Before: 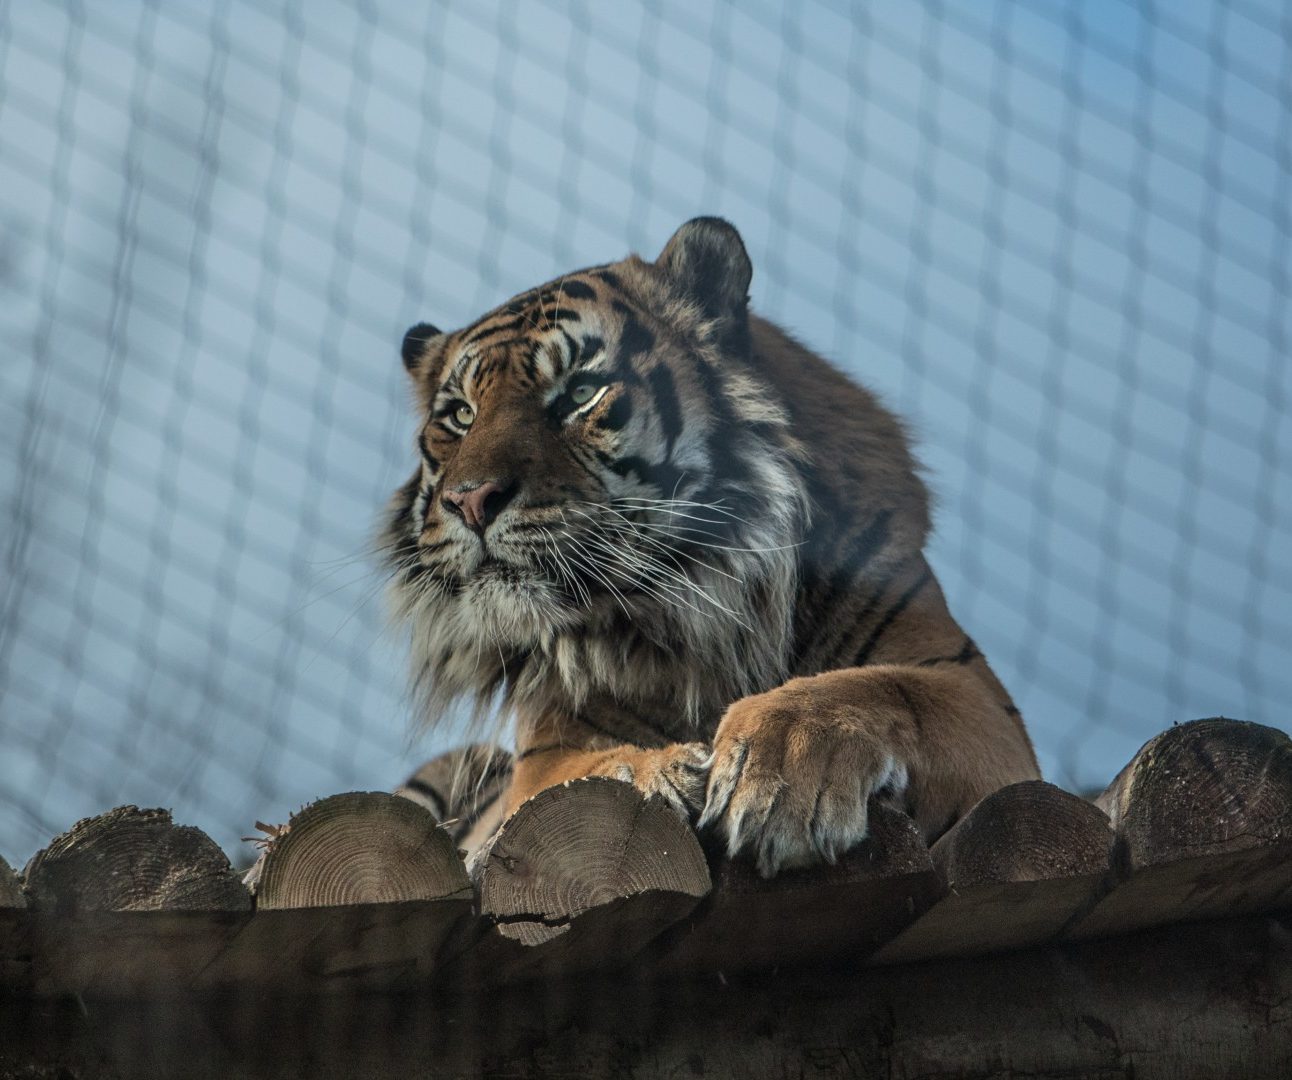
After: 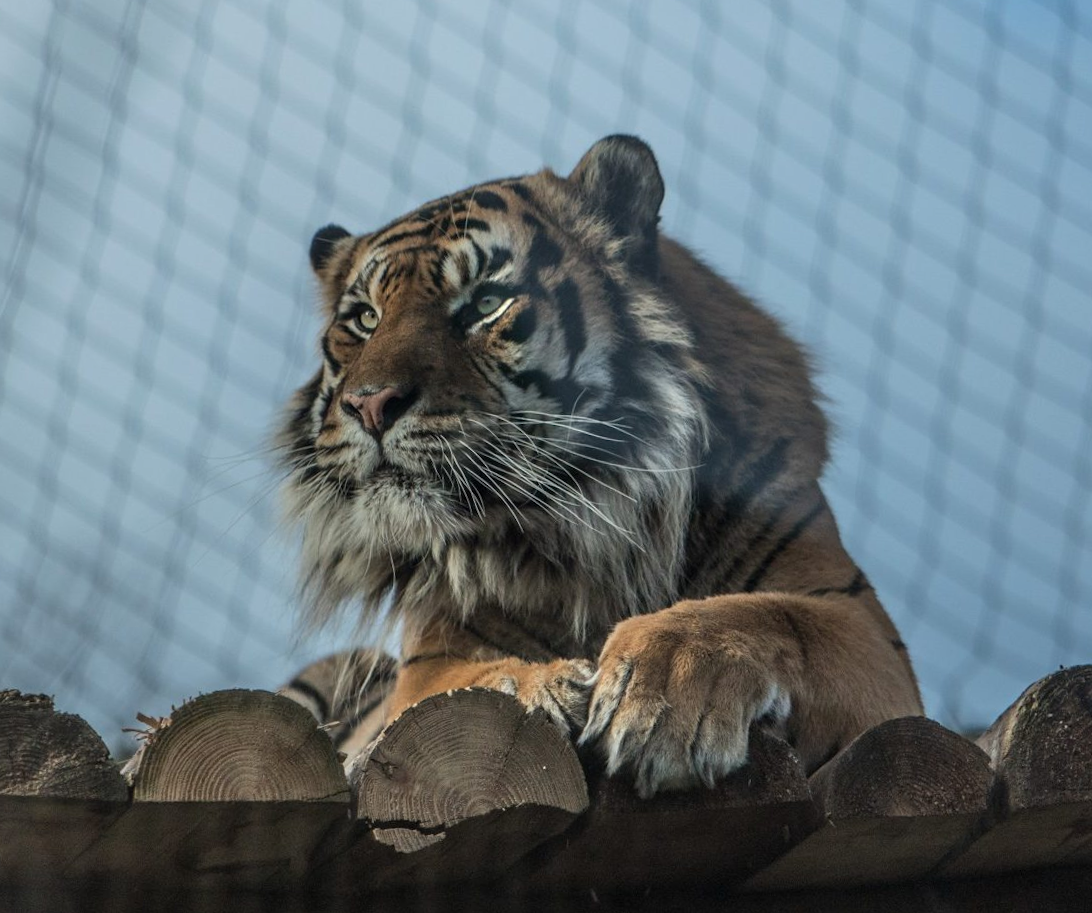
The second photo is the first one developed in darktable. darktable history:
crop and rotate: angle -3.27°, left 5.211%, top 5.211%, right 4.607%, bottom 4.607%
tone equalizer: on, module defaults
